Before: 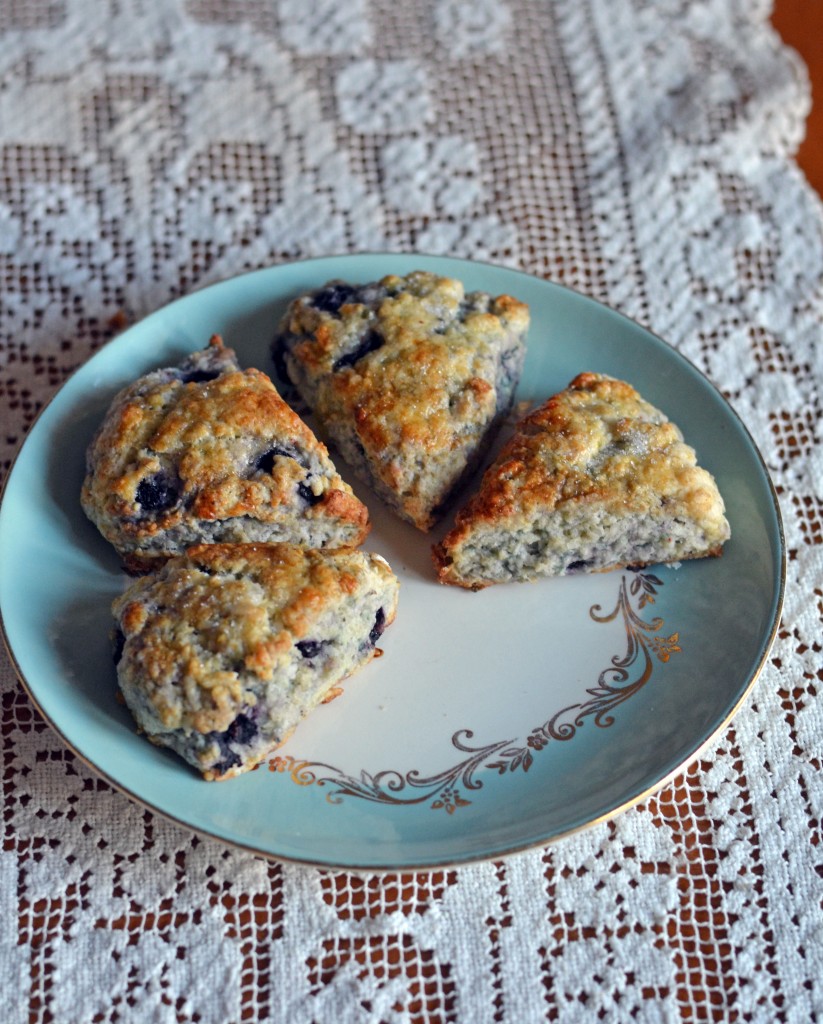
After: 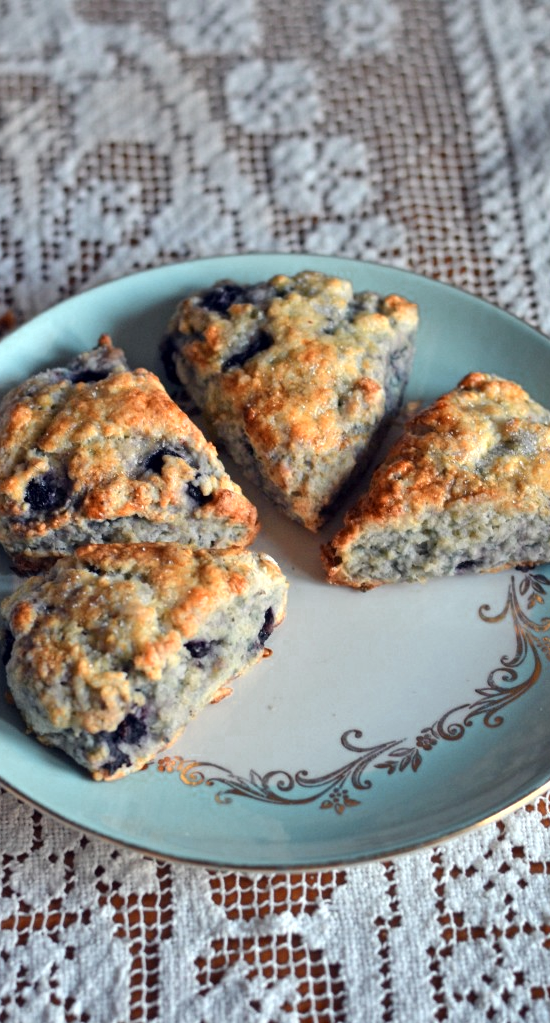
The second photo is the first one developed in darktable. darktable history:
color zones: curves: ch0 [(0.018, 0.548) (0.197, 0.654) (0.425, 0.447) (0.605, 0.658) (0.732, 0.579)]; ch1 [(0.105, 0.531) (0.224, 0.531) (0.386, 0.39) (0.618, 0.456) (0.732, 0.456) (0.956, 0.421)]; ch2 [(0.039, 0.583) (0.215, 0.465) (0.399, 0.544) (0.465, 0.548) (0.614, 0.447) (0.724, 0.43) (0.882, 0.623) (0.956, 0.632)]
shadows and highlights: radius 102.7, shadows 50.75, highlights -65.09, soften with gaussian
crop and rotate: left 13.505%, right 19.573%
